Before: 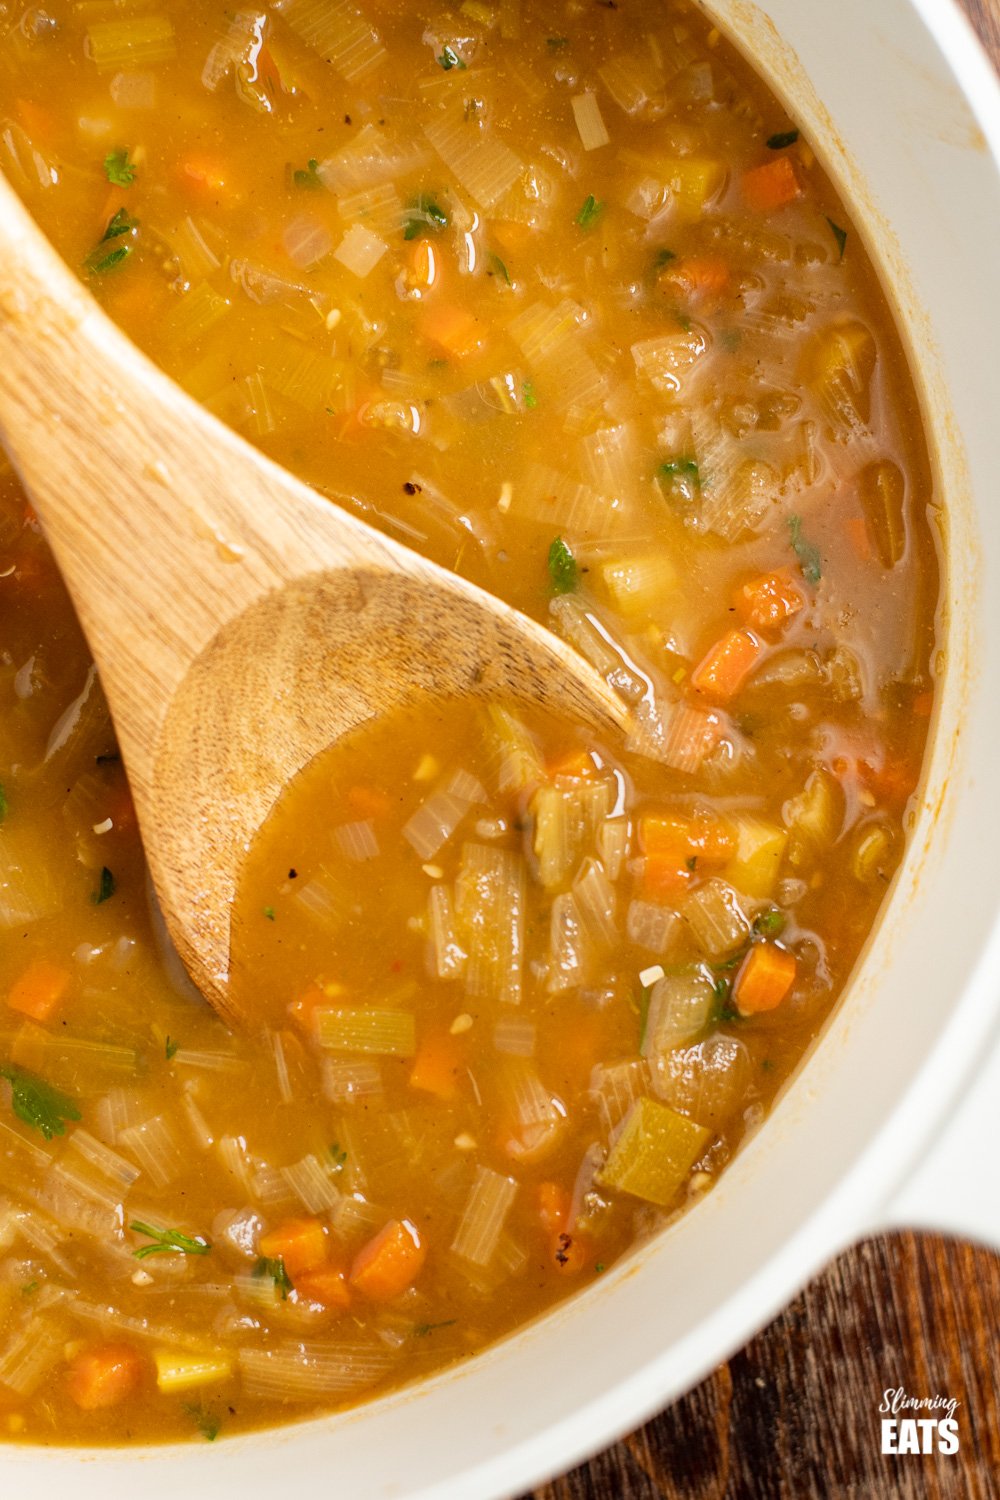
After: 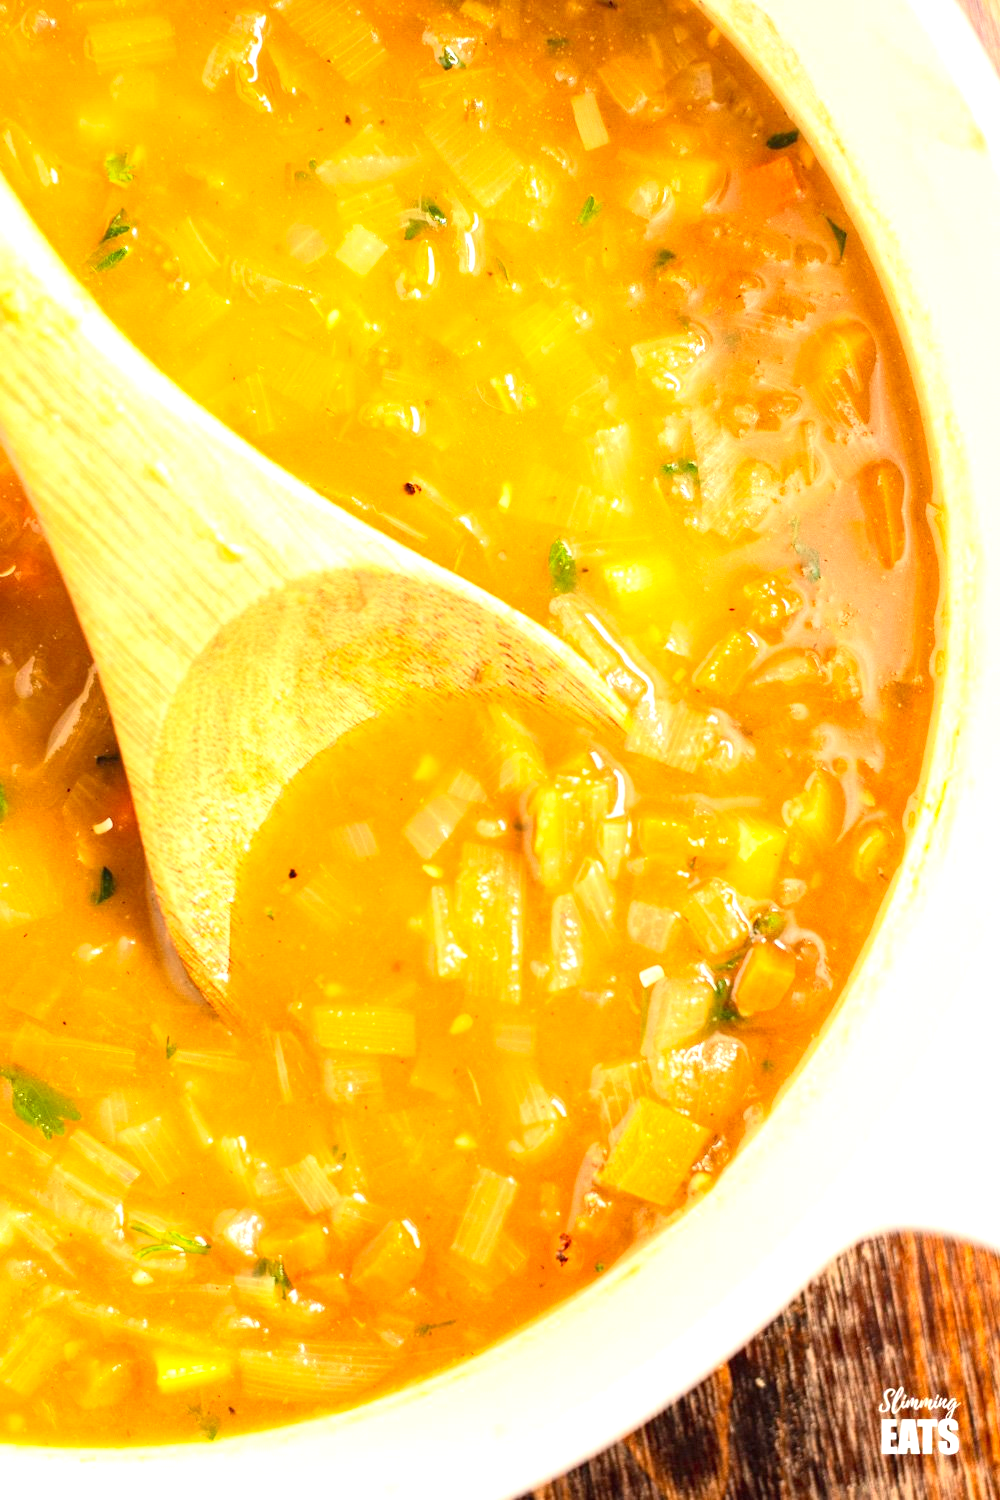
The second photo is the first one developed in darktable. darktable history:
contrast brightness saturation: contrast 0.197, brightness 0.16, saturation 0.22
exposure: black level correction 0, exposure 1.101 EV, compensate highlight preservation false
